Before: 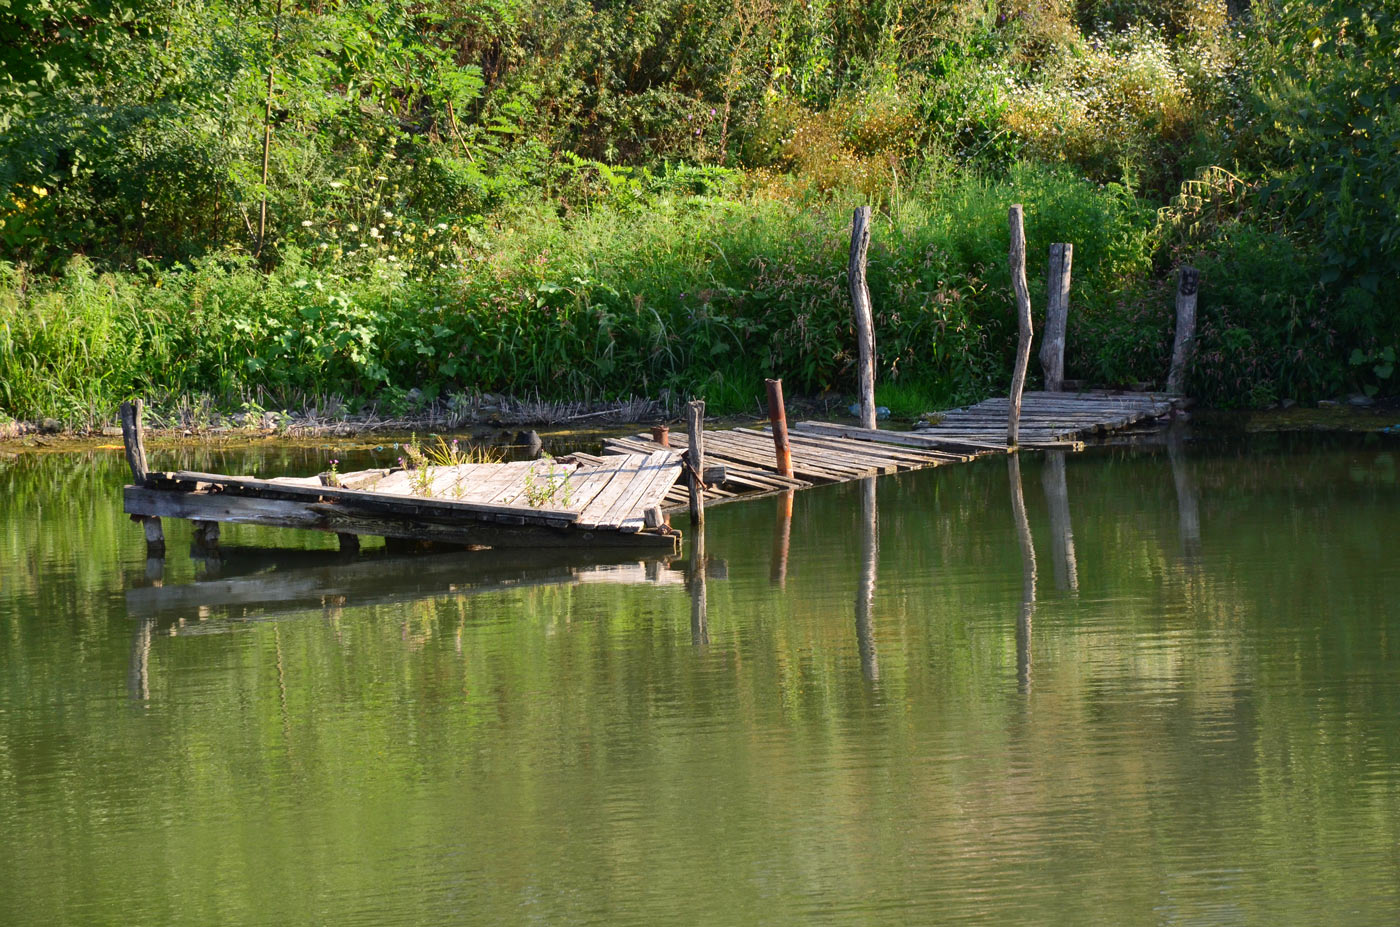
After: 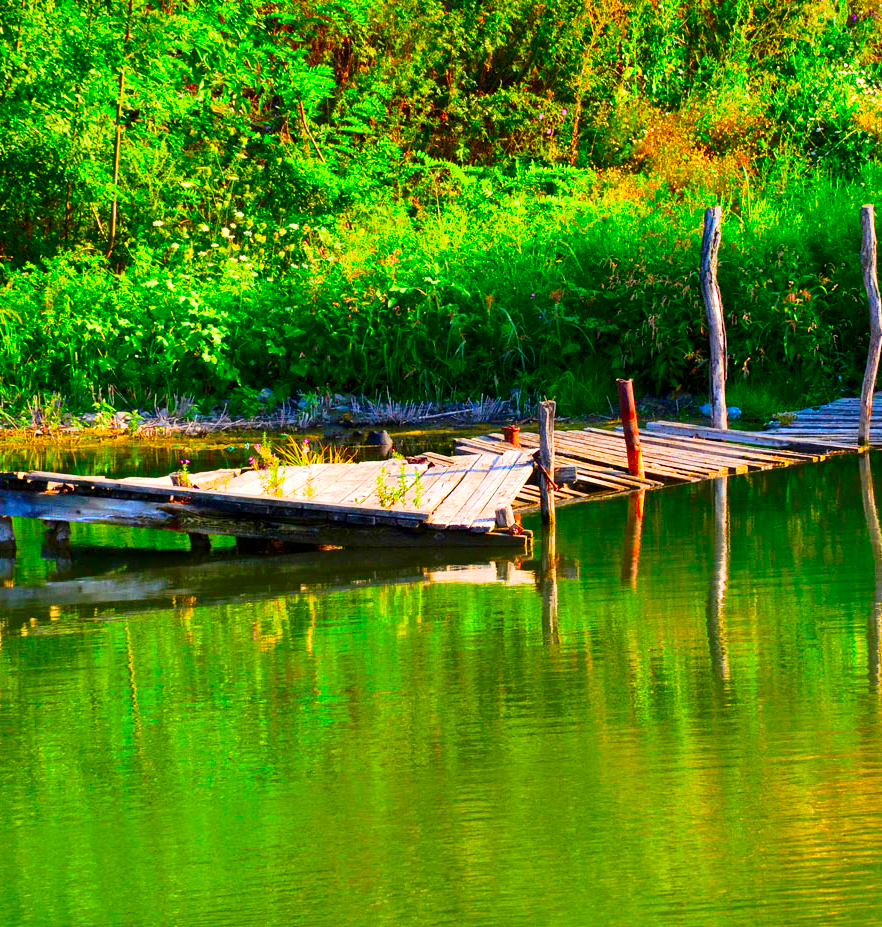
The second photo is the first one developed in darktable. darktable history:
tone curve: curves: ch0 [(0, 0.006) (0.037, 0.022) (0.123, 0.105) (0.19, 0.173) (0.277, 0.279) (0.474, 0.517) (0.597, 0.662) (0.687, 0.774) (0.855, 0.891) (1, 0.982)]; ch1 [(0, 0) (0.243, 0.245) (0.422, 0.415) (0.493, 0.498) (0.508, 0.503) (0.531, 0.55) (0.551, 0.582) (0.626, 0.672) (0.694, 0.732) (1, 1)]; ch2 [(0, 0) (0.249, 0.216) (0.356, 0.329) (0.424, 0.442) (0.476, 0.477) (0.498, 0.503) (0.517, 0.524) (0.532, 0.547) (0.562, 0.592) (0.614, 0.657) (0.706, 0.748) (0.808, 0.809) (0.991, 0.968)], preserve colors none
local contrast: mode bilateral grid, contrast 21, coarseness 50, detail 132%, midtone range 0.2
color correction: highlights b* 0.044, saturation 2.99
exposure: exposure 0.124 EV, compensate highlight preservation false
crop: left 10.655%, right 26.313%
